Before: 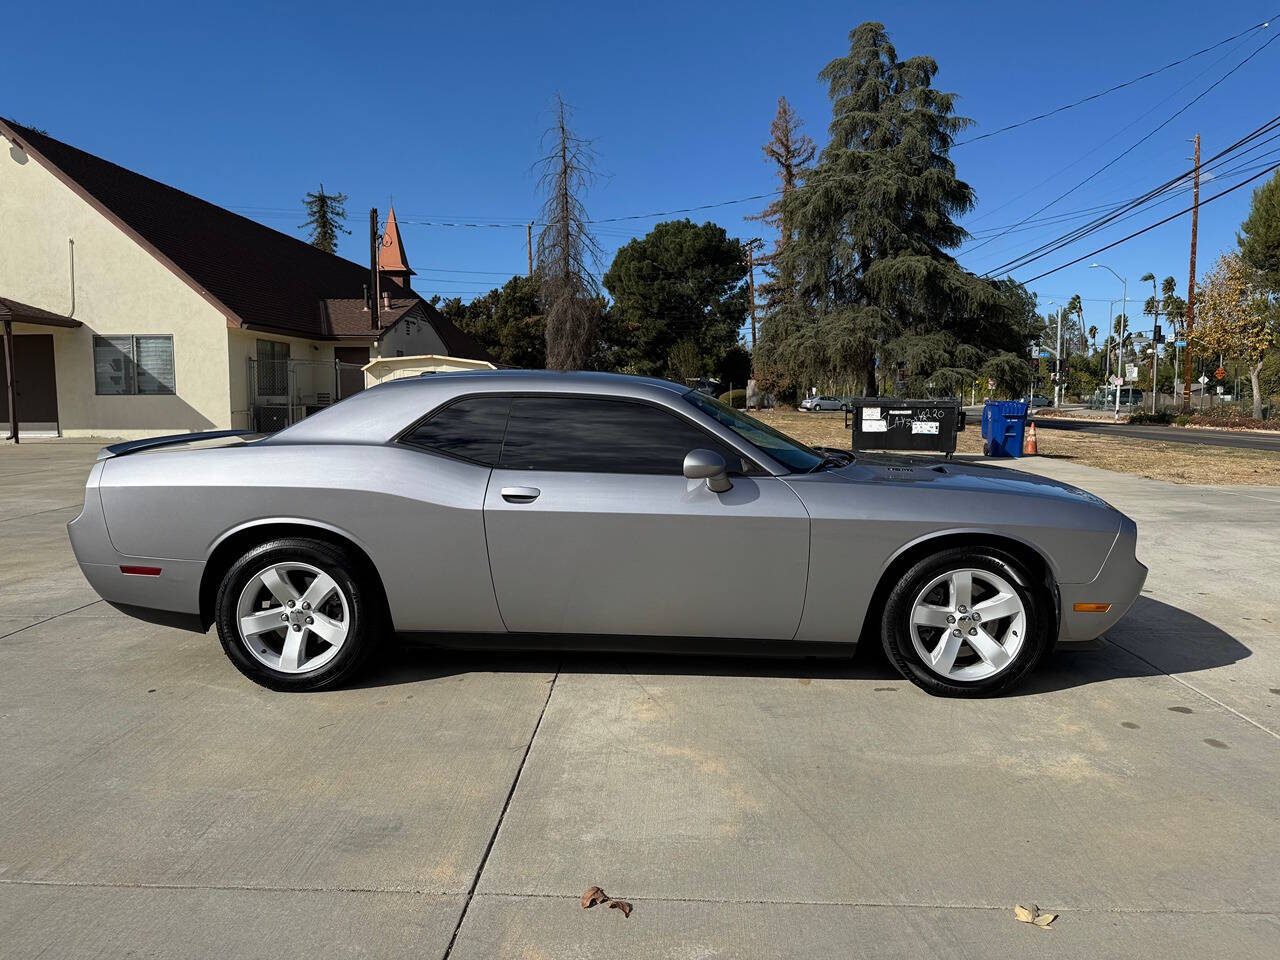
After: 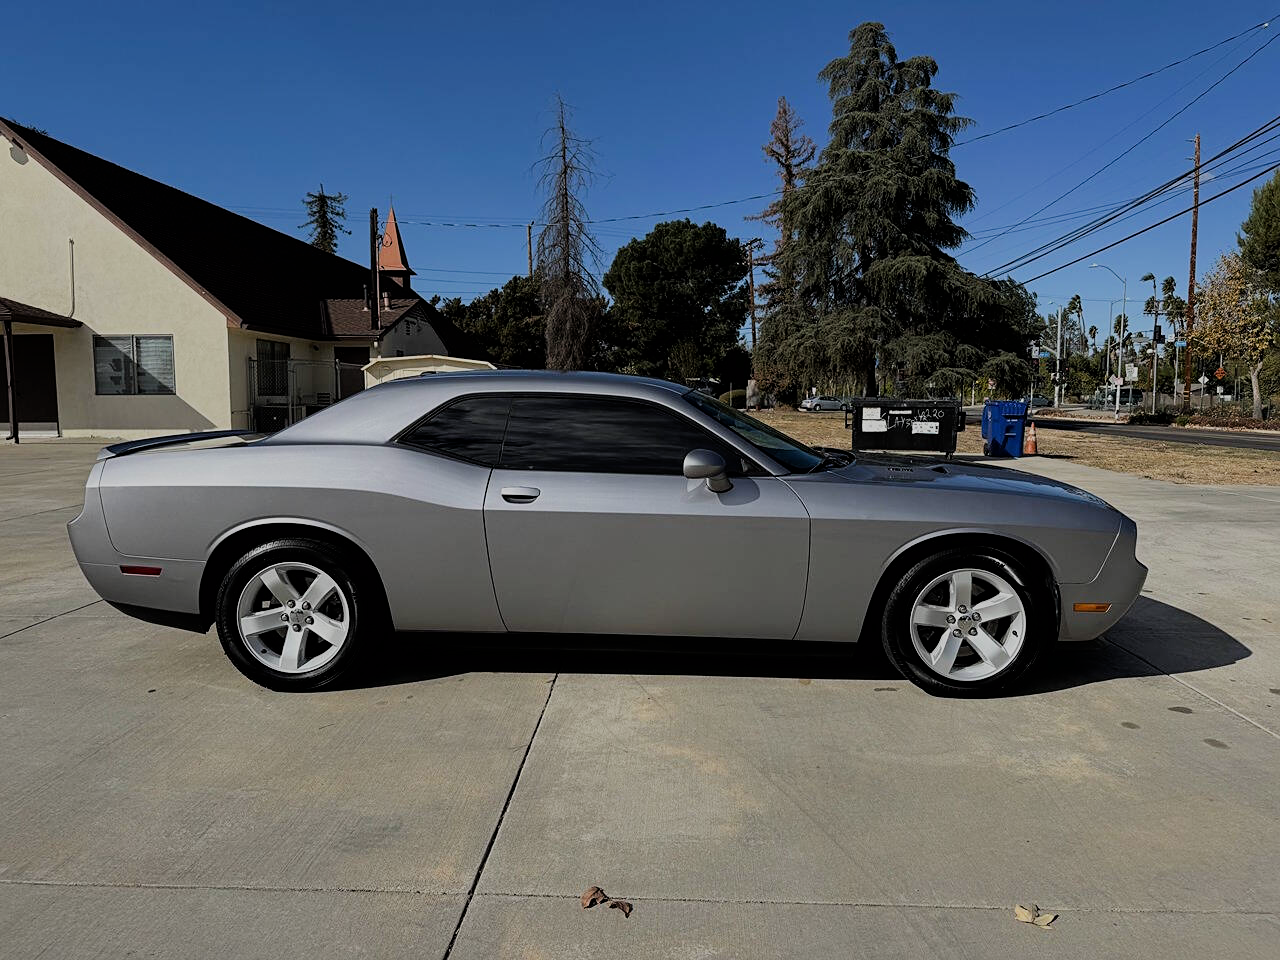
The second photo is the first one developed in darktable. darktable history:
sharpen: amount 0.211
exposure: exposure -0.415 EV, compensate highlight preservation false
filmic rgb: black relative exposure -7.65 EV, white relative exposure 4.56 EV, threshold 3.03 EV, hardness 3.61, contrast 1.062, enable highlight reconstruction true
